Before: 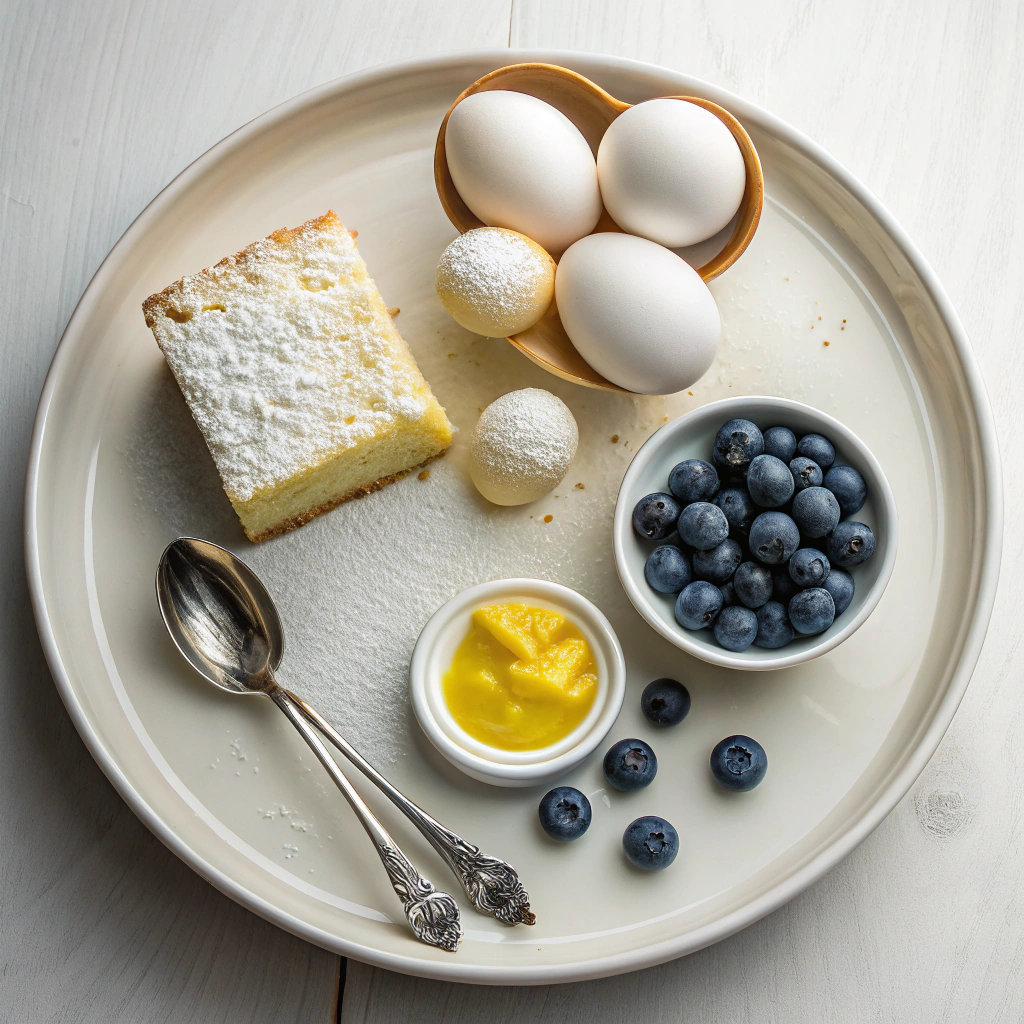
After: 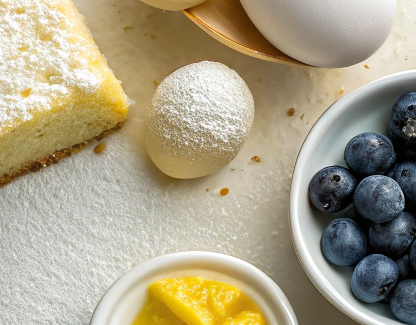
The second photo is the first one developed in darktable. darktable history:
exposure: black level correction 0.001, exposure 0.144 EV, compensate highlight preservation false
crop: left 31.719%, top 32.003%, right 27.592%, bottom 36.222%
